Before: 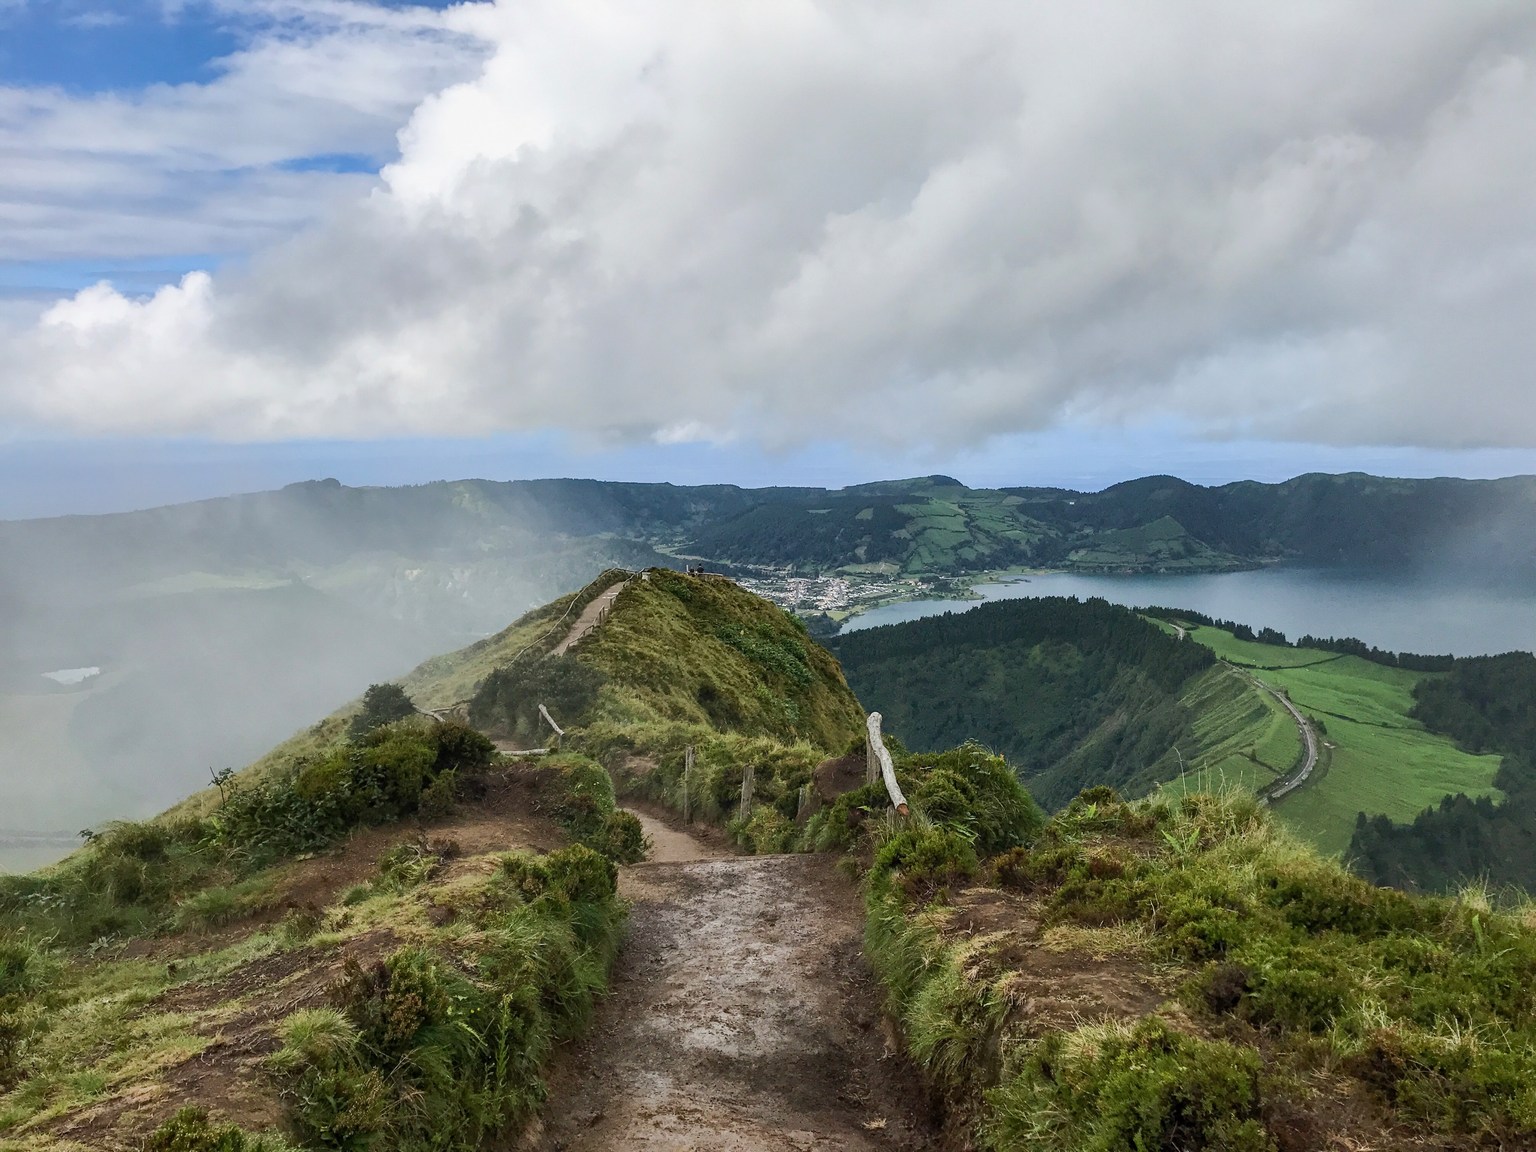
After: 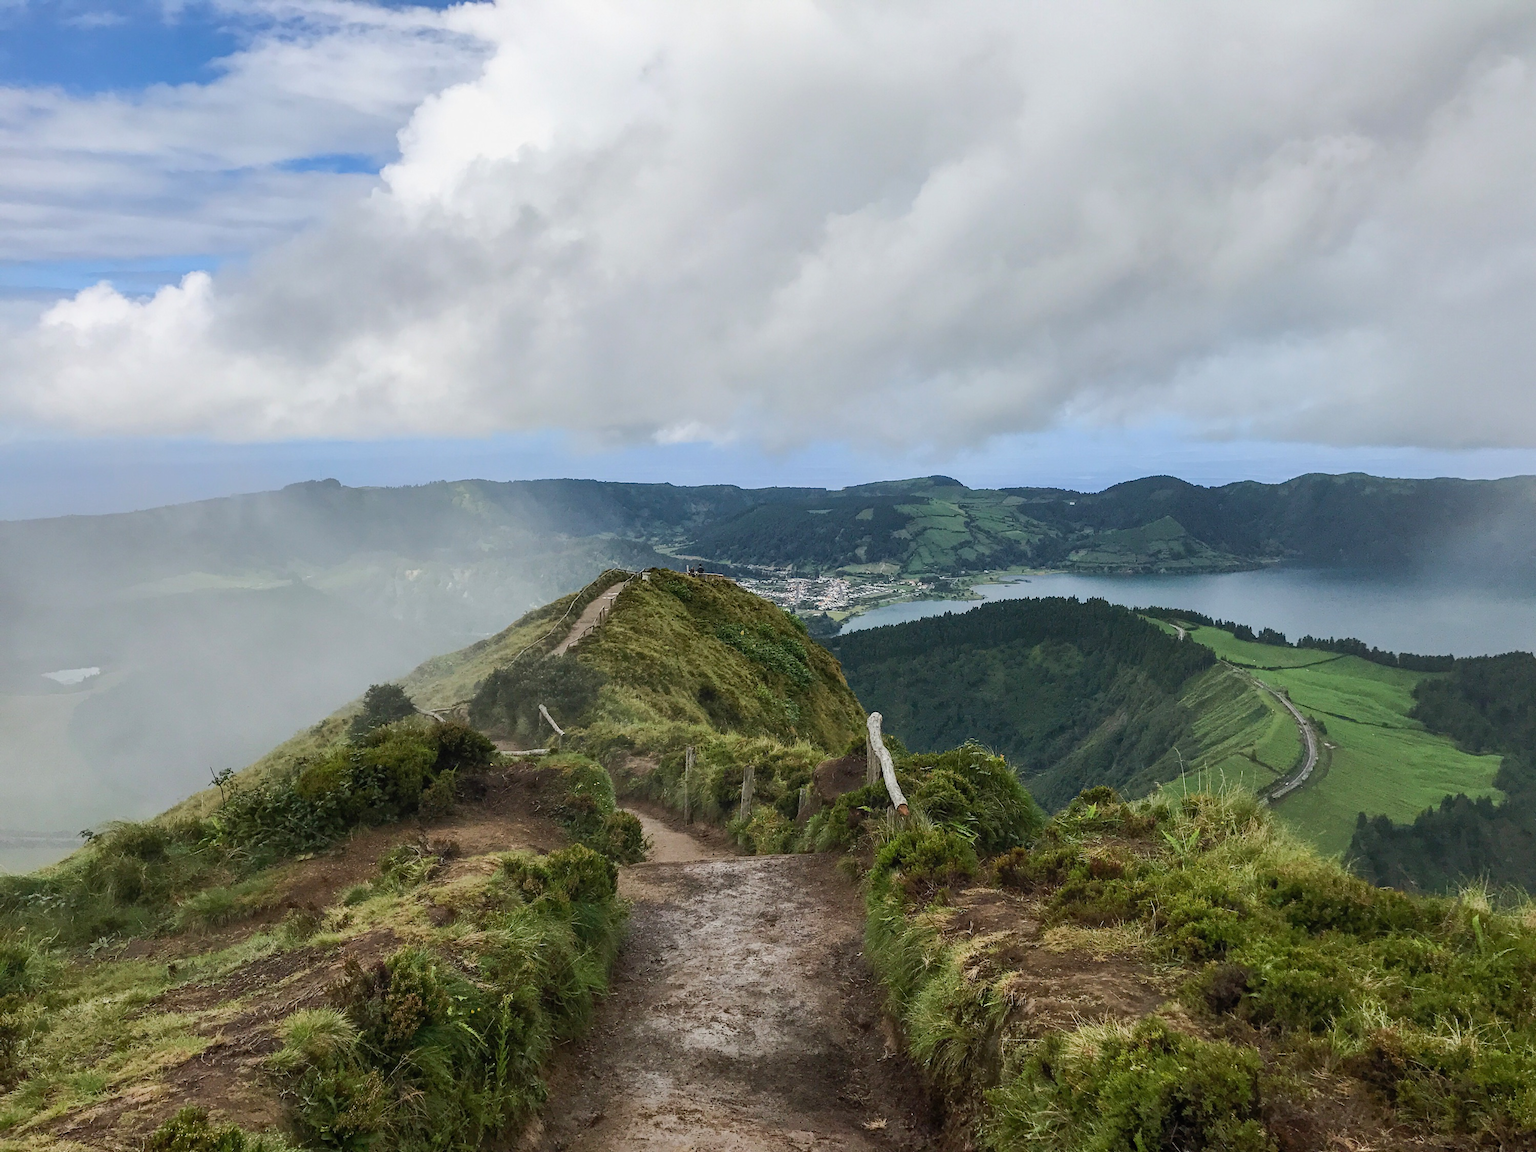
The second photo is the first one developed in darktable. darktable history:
local contrast: mode bilateral grid, contrast 99, coarseness 99, detail 92%, midtone range 0.2
